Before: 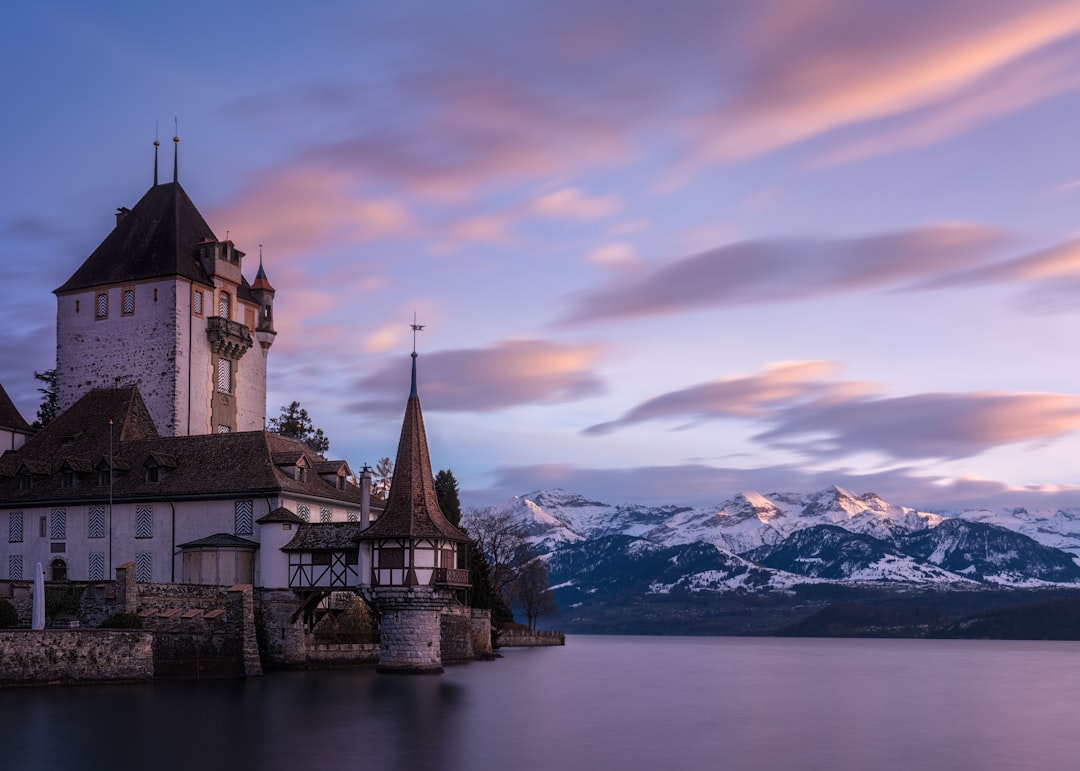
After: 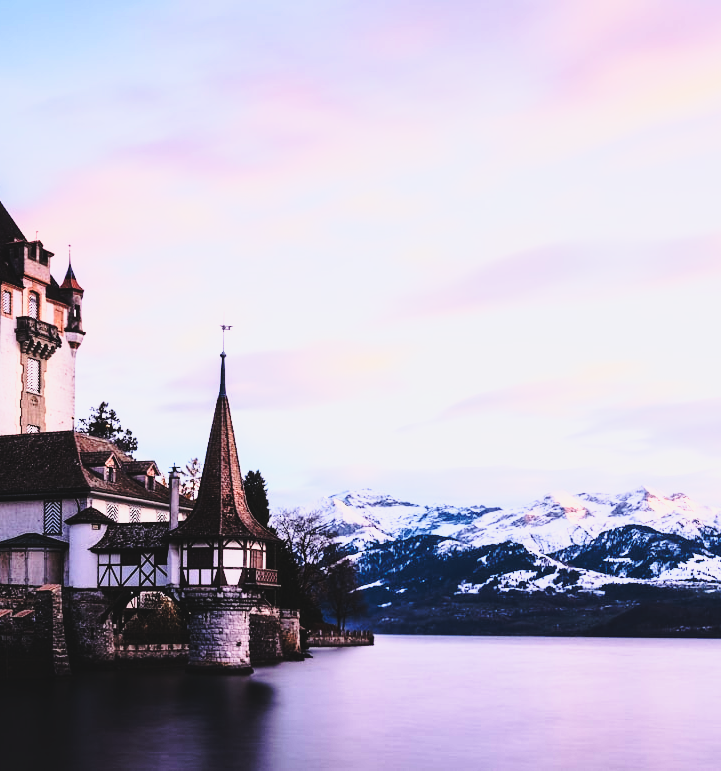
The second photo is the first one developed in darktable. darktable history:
rgb curve: curves: ch0 [(0, 0) (0.21, 0.15) (0.24, 0.21) (0.5, 0.75) (0.75, 0.96) (0.89, 0.99) (1, 1)]; ch1 [(0, 0.02) (0.21, 0.13) (0.25, 0.2) (0.5, 0.67) (0.75, 0.9) (0.89, 0.97) (1, 1)]; ch2 [(0, 0.02) (0.21, 0.13) (0.25, 0.2) (0.5, 0.67) (0.75, 0.9) (0.89, 0.97) (1, 1)], compensate middle gray true
base curve: curves: ch0 [(0, 0) (0.036, 0.037) (0.121, 0.228) (0.46, 0.76) (0.859, 0.983) (1, 1)], preserve colors none
contrast brightness saturation: contrast -0.1, brightness 0.05, saturation 0.08
crop and rotate: left 17.732%, right 15.423%
